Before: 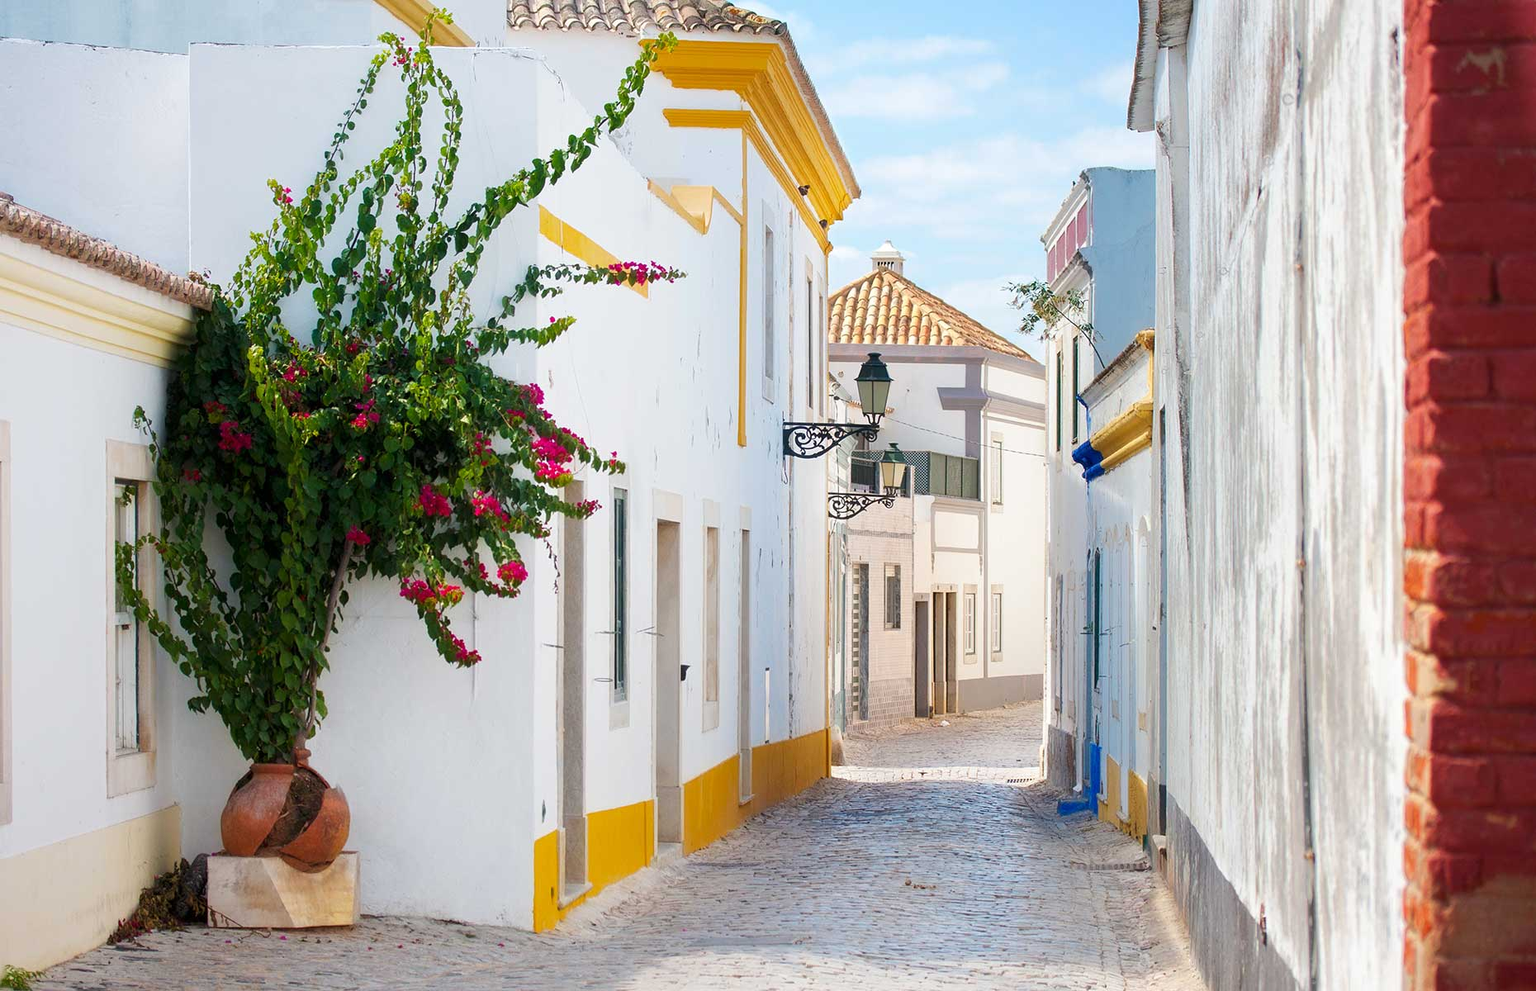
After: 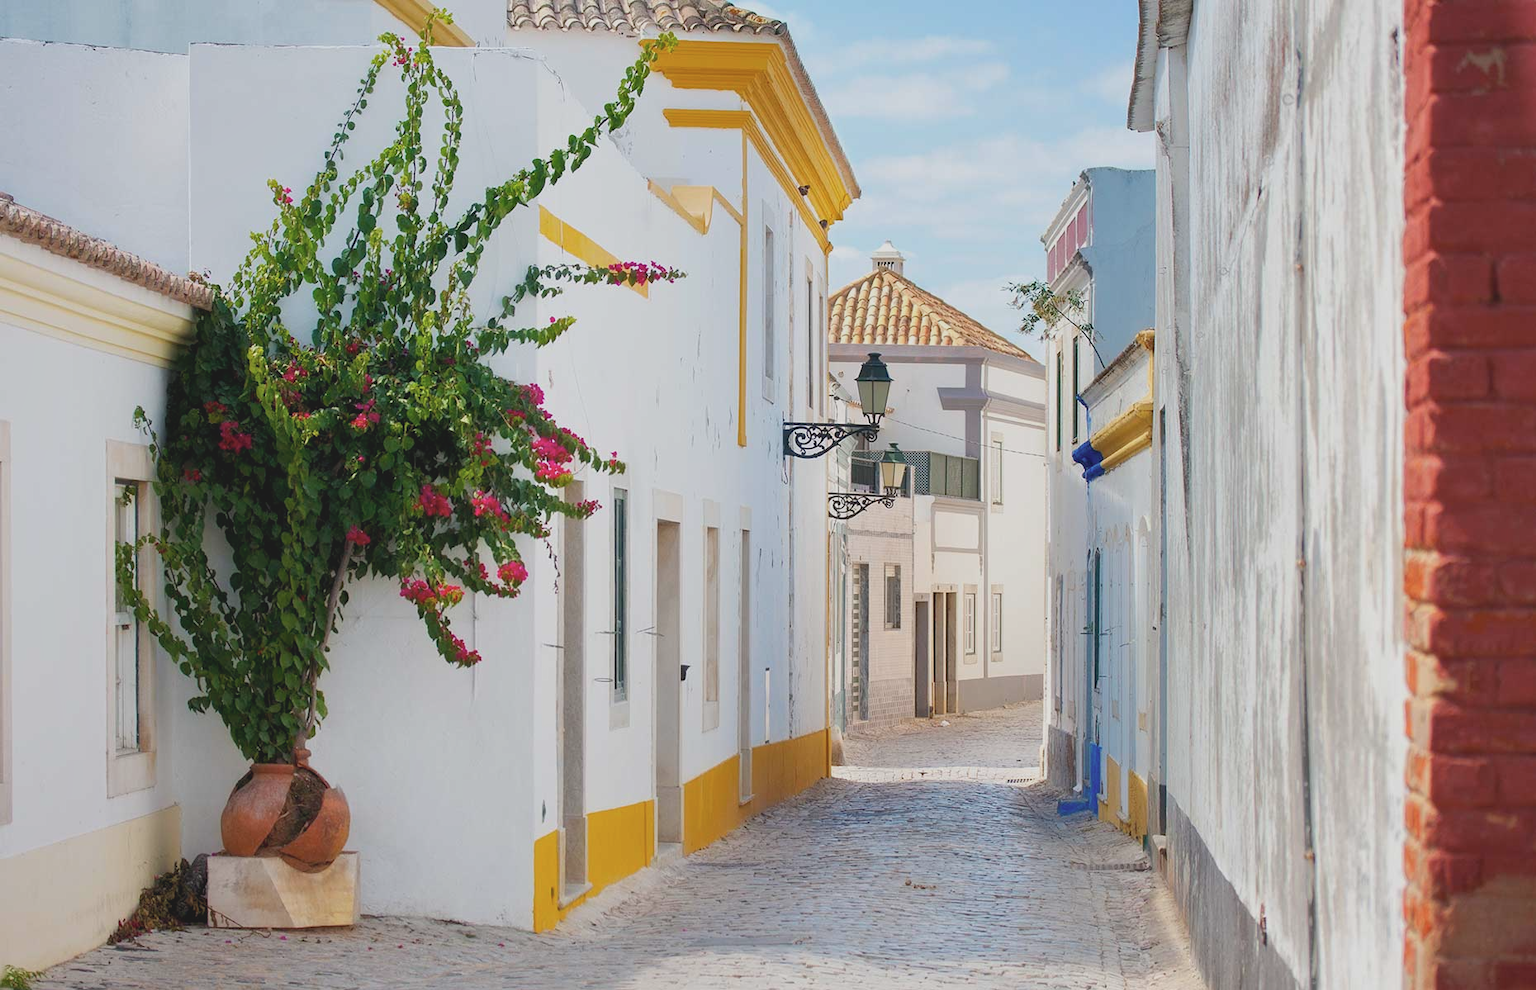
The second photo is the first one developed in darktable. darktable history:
color calibration: illuminant same as pipeline (D50), adaptation XYZ, x 0.346, y 0.358, temperature 5002.94 K
shadows and highlights: shadows 36.86, highlights -27.47, soften with gaussian
contrast brightness saturation: contrast -0.149, brightness 0.043, saturation -0.128
exposure: black level correction 0.001, exposure -0.197 EV, compensate highlight preservation false
